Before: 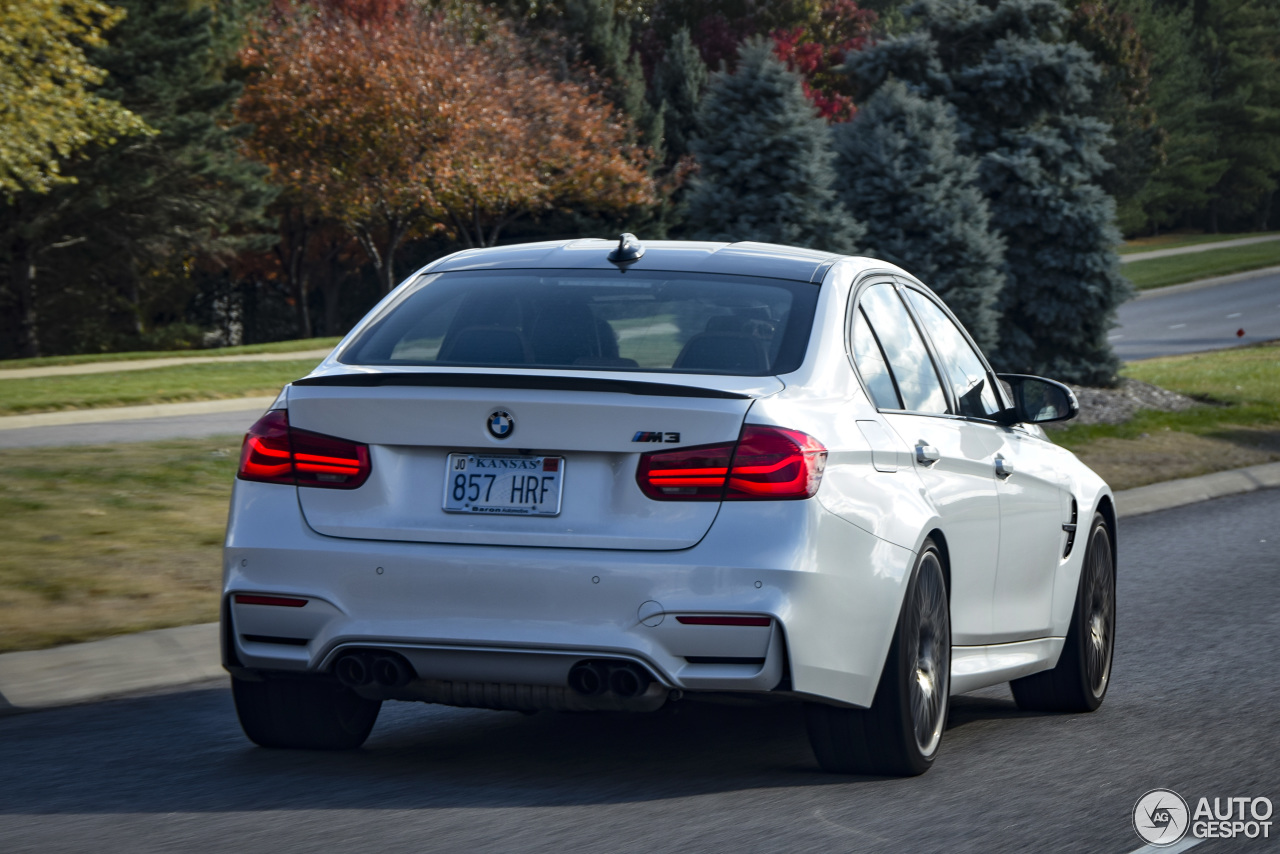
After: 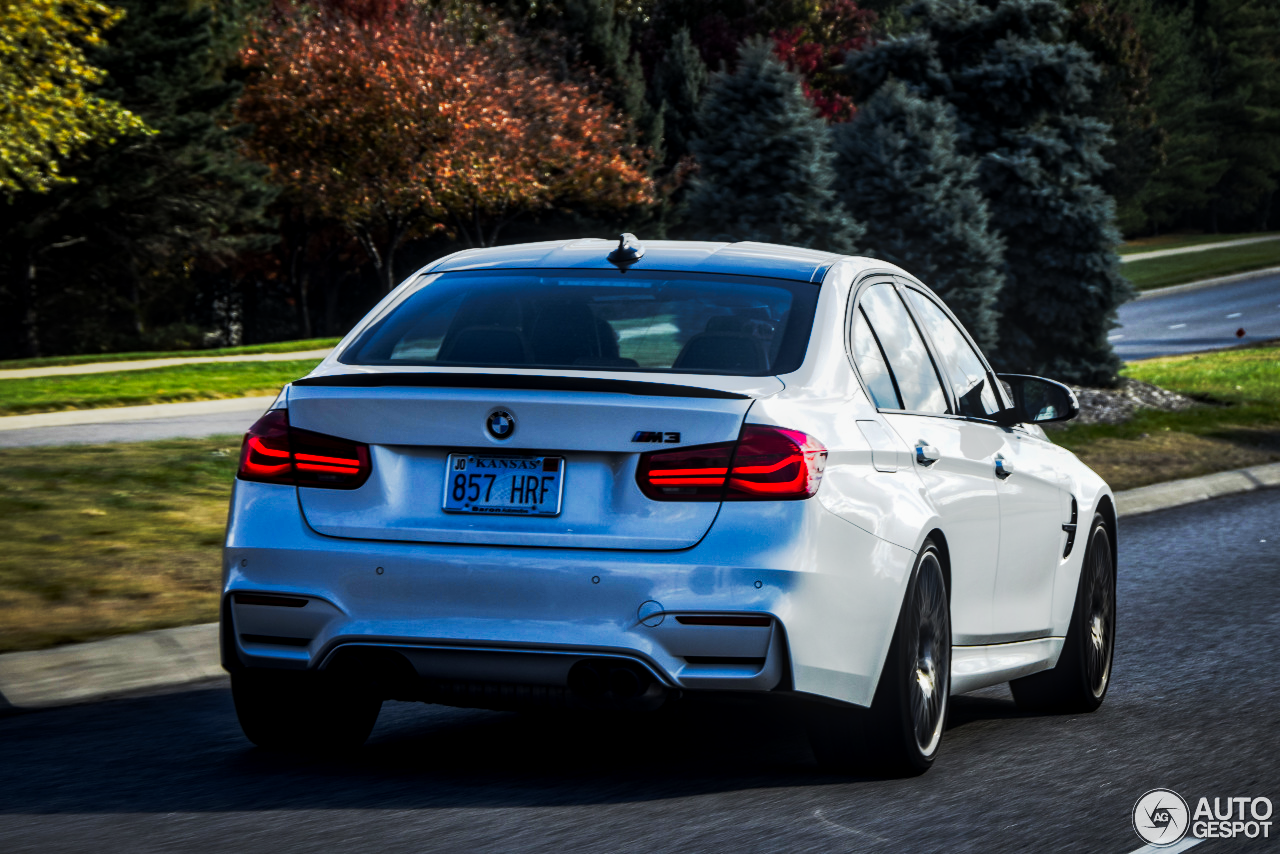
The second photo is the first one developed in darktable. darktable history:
color correction: highlights a* -0.306, highlights b* -0.102
local contrast: on, module defaults
tone curve: curves: ch0 [(0, 0) (0.003, 0.002) (0.011, 0.002) (0.025, 0.002) (0.044, 0.007) (0.069, 0.014) (0.1, 0.026) (0.136, 0.04) (0.177, 0.061) (0.224, 0.1) (0.277, 0.151) (0.335, 0.198) (0.399, 0.272) (0.468, 0.387) (0.543, 0.553) (0.623, 0.716) (0.709, 0.8) (0.801, 0.855) (0.898, 0.897) (1, 1)], preserve colors none
